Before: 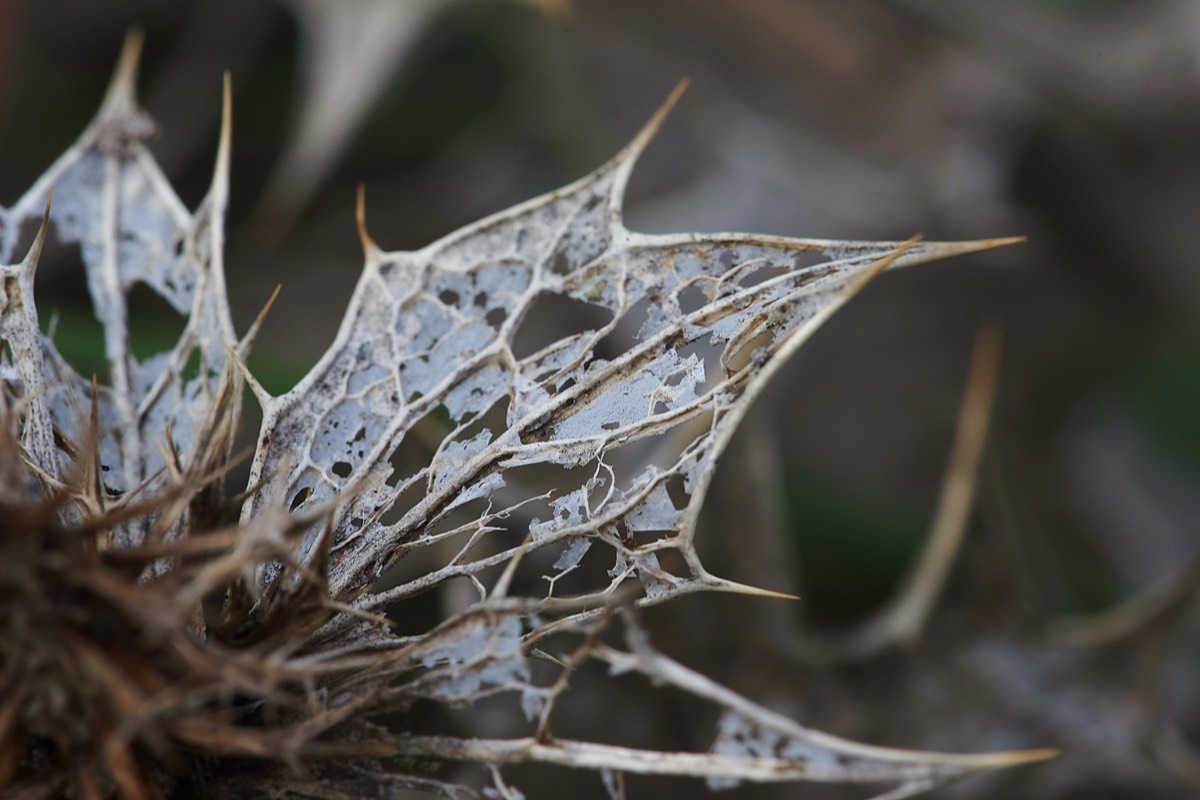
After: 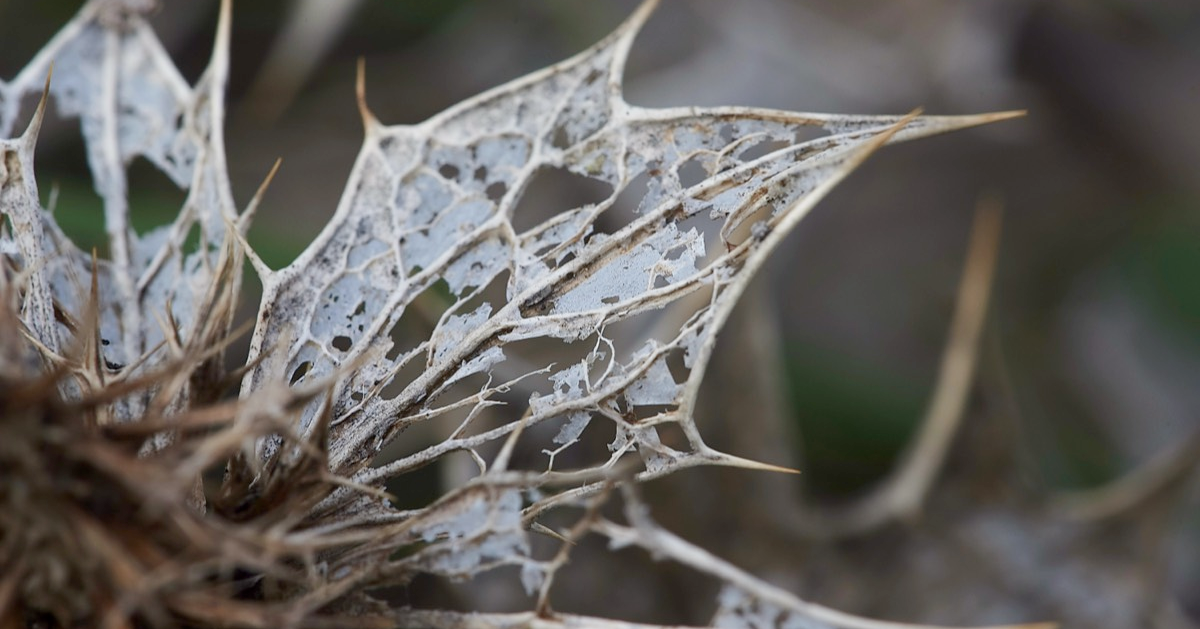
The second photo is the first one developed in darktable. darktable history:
crop and rotate: top 15.774%, bottom 5.506%
contrast brightness saturation: saturation -0.05
